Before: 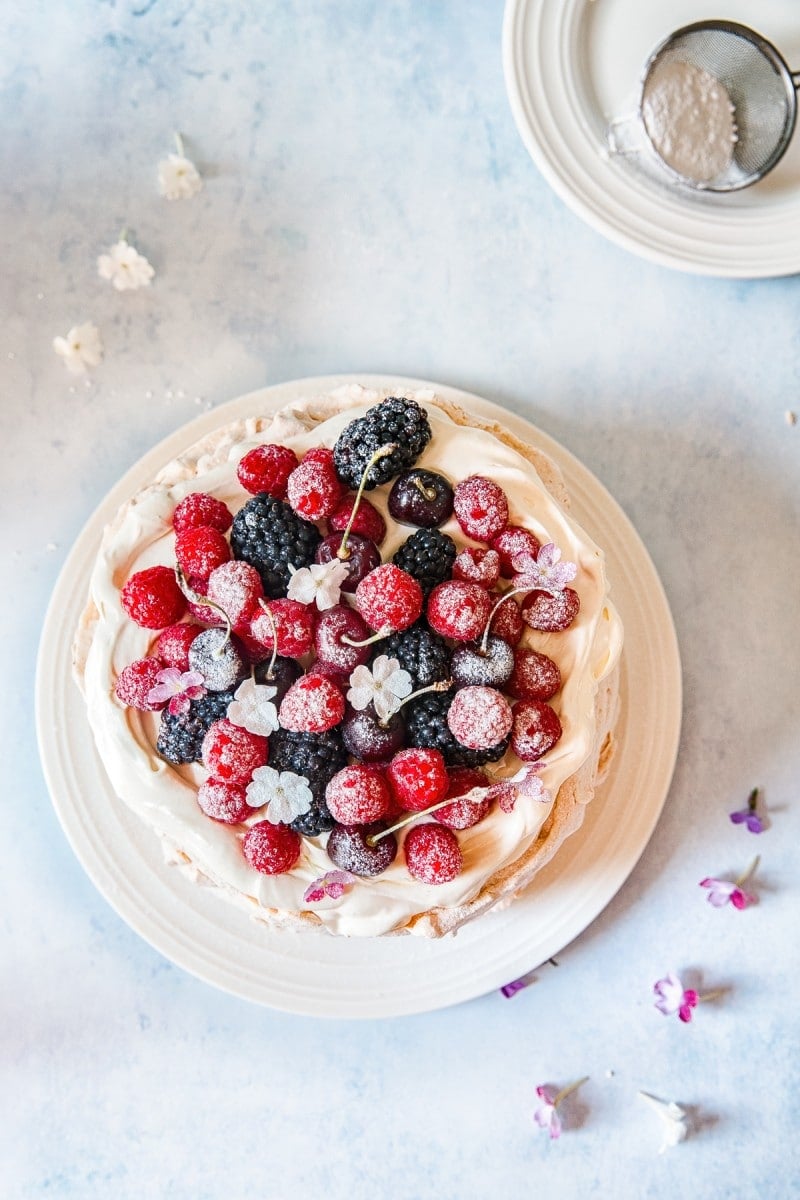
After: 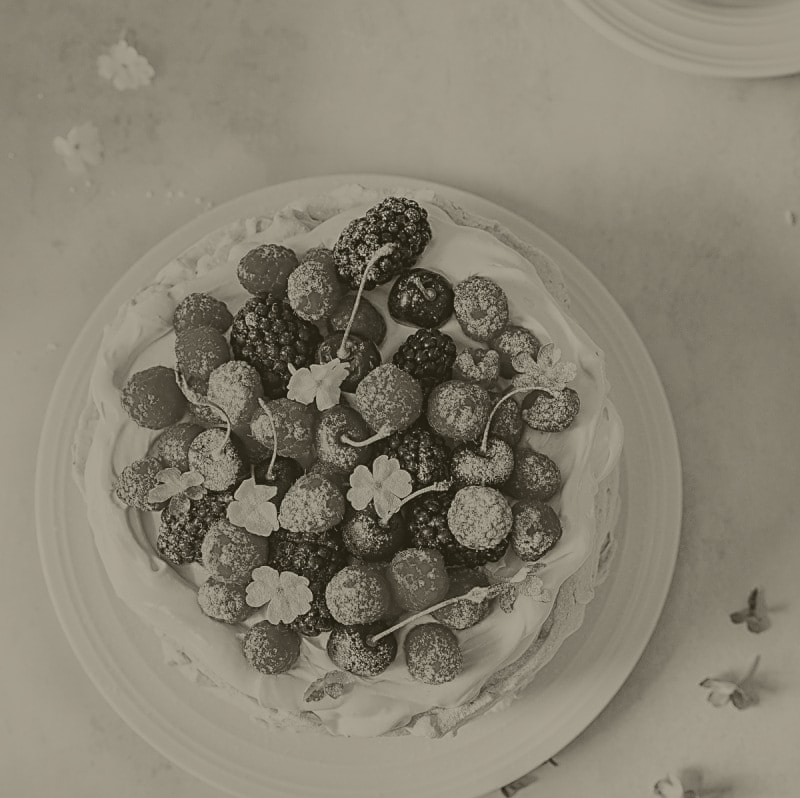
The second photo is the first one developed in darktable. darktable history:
crop: top 16.727%, bottom 16.727%
contrast equalizer: octaves 7, y [[0.6 ×6], [0.55 ×6], [0 ×6], [0 ×6], [0 ×6]], mix -0.3
exposure: black level correction 0.001, exposure -0.125 EV, compensate exposure bias true, compensate highlight preservation false
color balance rgb: shadows lift › hue 87.51°, highlights gain › chroma 0.68%, highlights gain › hue 55.1°, global offset › chroma 0.13%, global offset › hue 253.66°, linear chroma grading › global chroma 0.5%, perceptual saturation grading › global saturation 16.38%
sharpen: on, module defaults
colorize: hue 41.44°, saturation 22%, source mix 60%, lightness 10.61%
